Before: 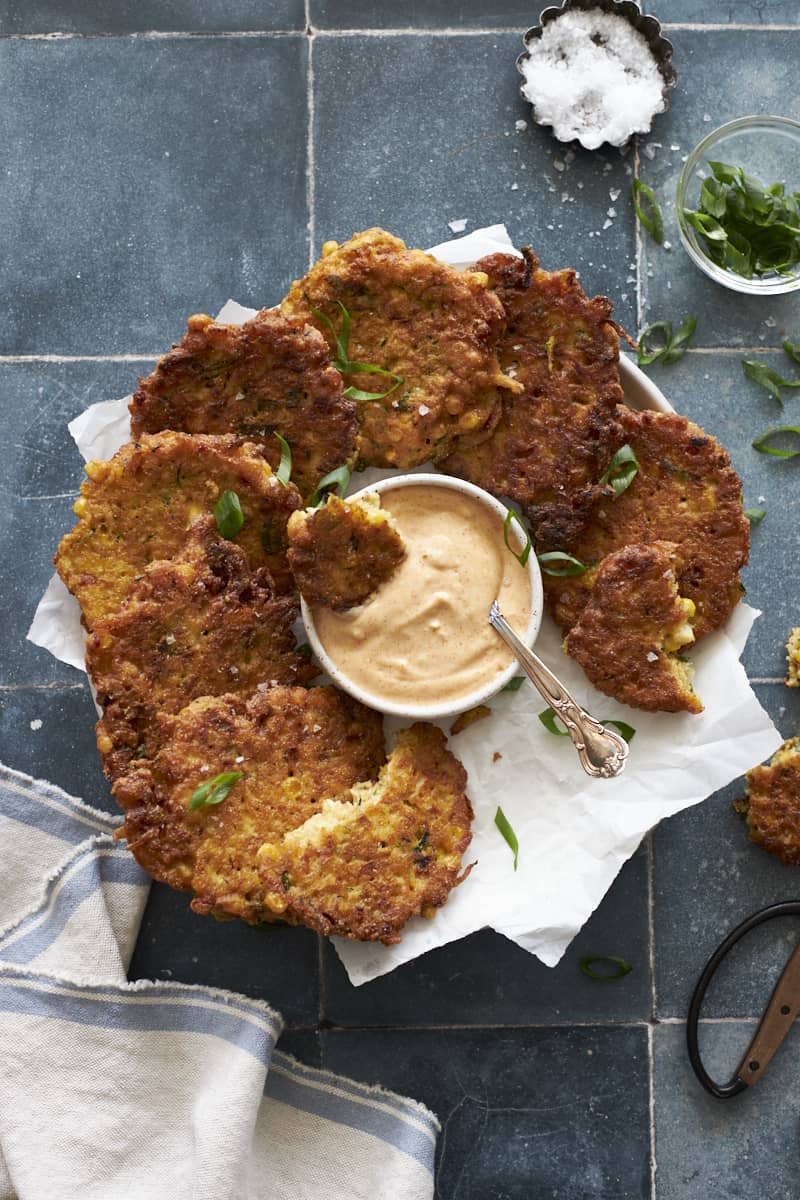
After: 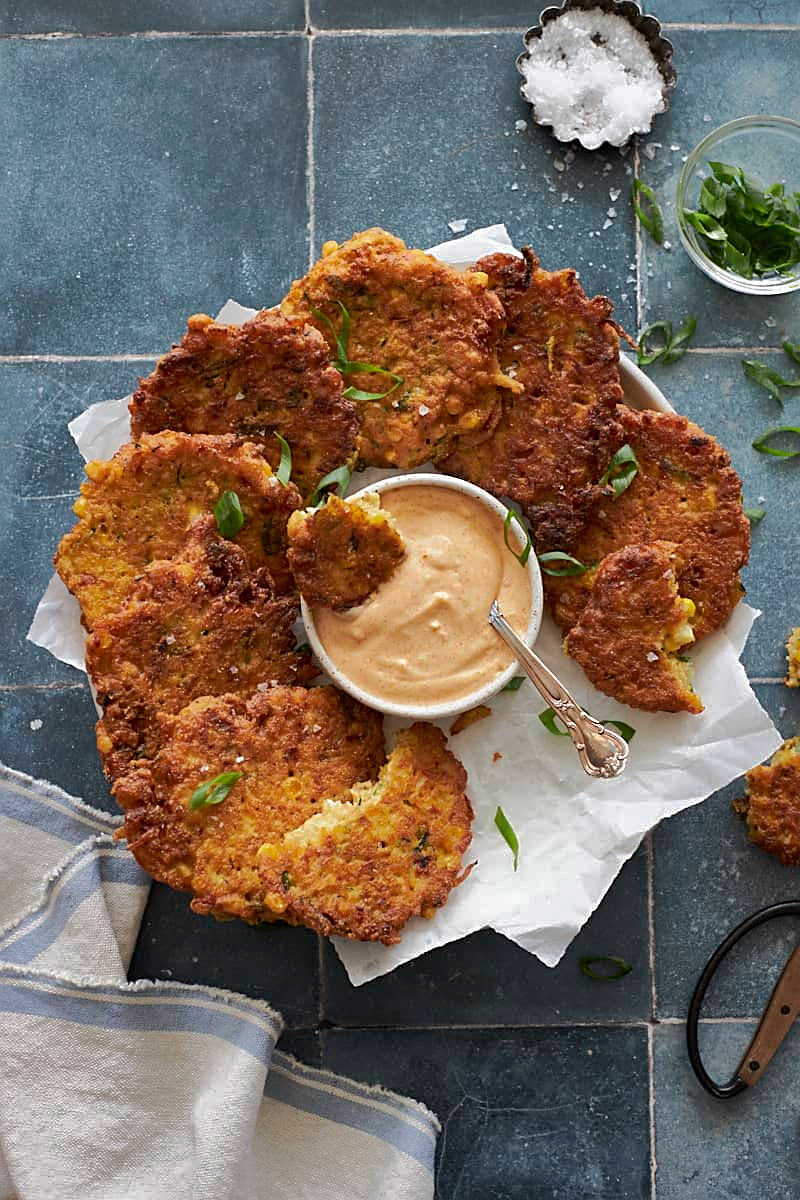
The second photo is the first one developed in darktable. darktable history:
shadows and highlights: shadows 25, highlights -70
sharpen: on, module defaults
